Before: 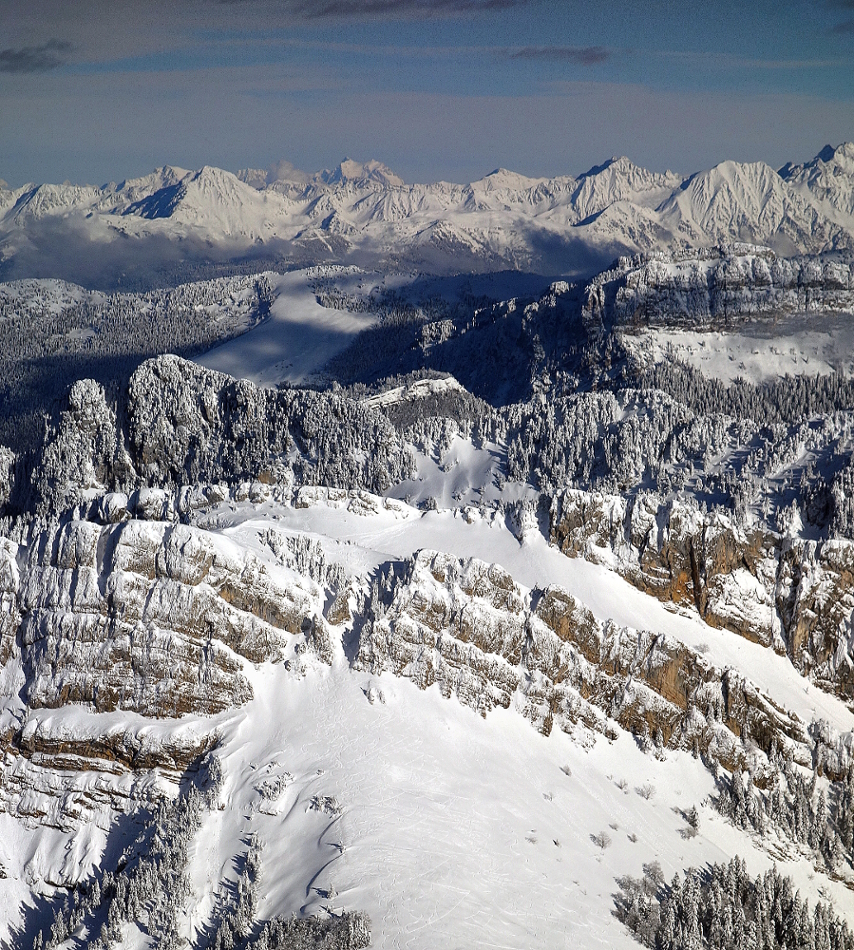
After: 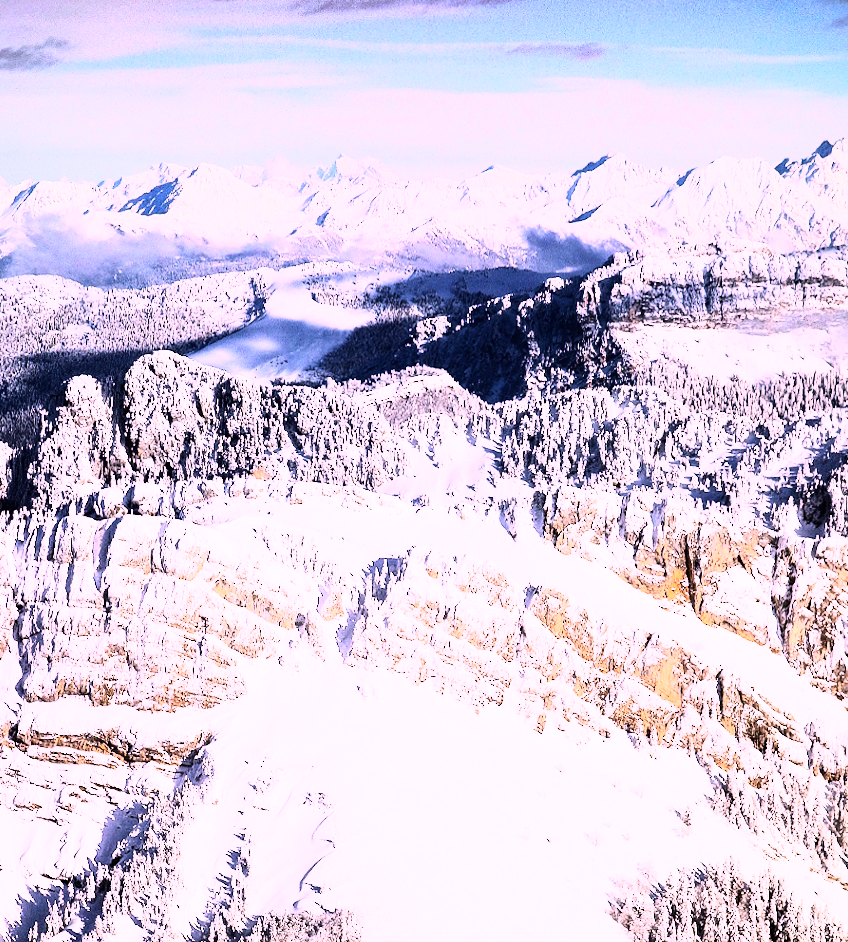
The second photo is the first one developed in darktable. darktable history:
rotate and perspective: rotation 0.192°, lens shift (horizontal) -0.015, crop left 0.005, crop right 0.996, crop top 0.006, crop bottom 0.99
exposure: black level correction 0.001, exposure 0.5 EV, compensate exposure bias true, compensate highlight preservation false
rgb curve: curves: ch0 [(0, 0) (0.21, 0.15) (0.24, 0.21) (0.5, 0.75) (0.75, 0.96) (0.89, 0.99) (1, 1)]; ch1 [(0, 0.02) (0.21, 0.13) (0.25, 0.2) (0.5, 0.67) (0.75, 0.9) (0.89, 0.97) (1, 1)]; ch2 [(0, 0.02) (0.21, 0.13) (0.25, 0.2) (0.5, 0.67) (0.75, 0.9) (0.89, 0.97) (1, 1)], compensate middle gray true
white balance: red 1.188, blue 1.11
